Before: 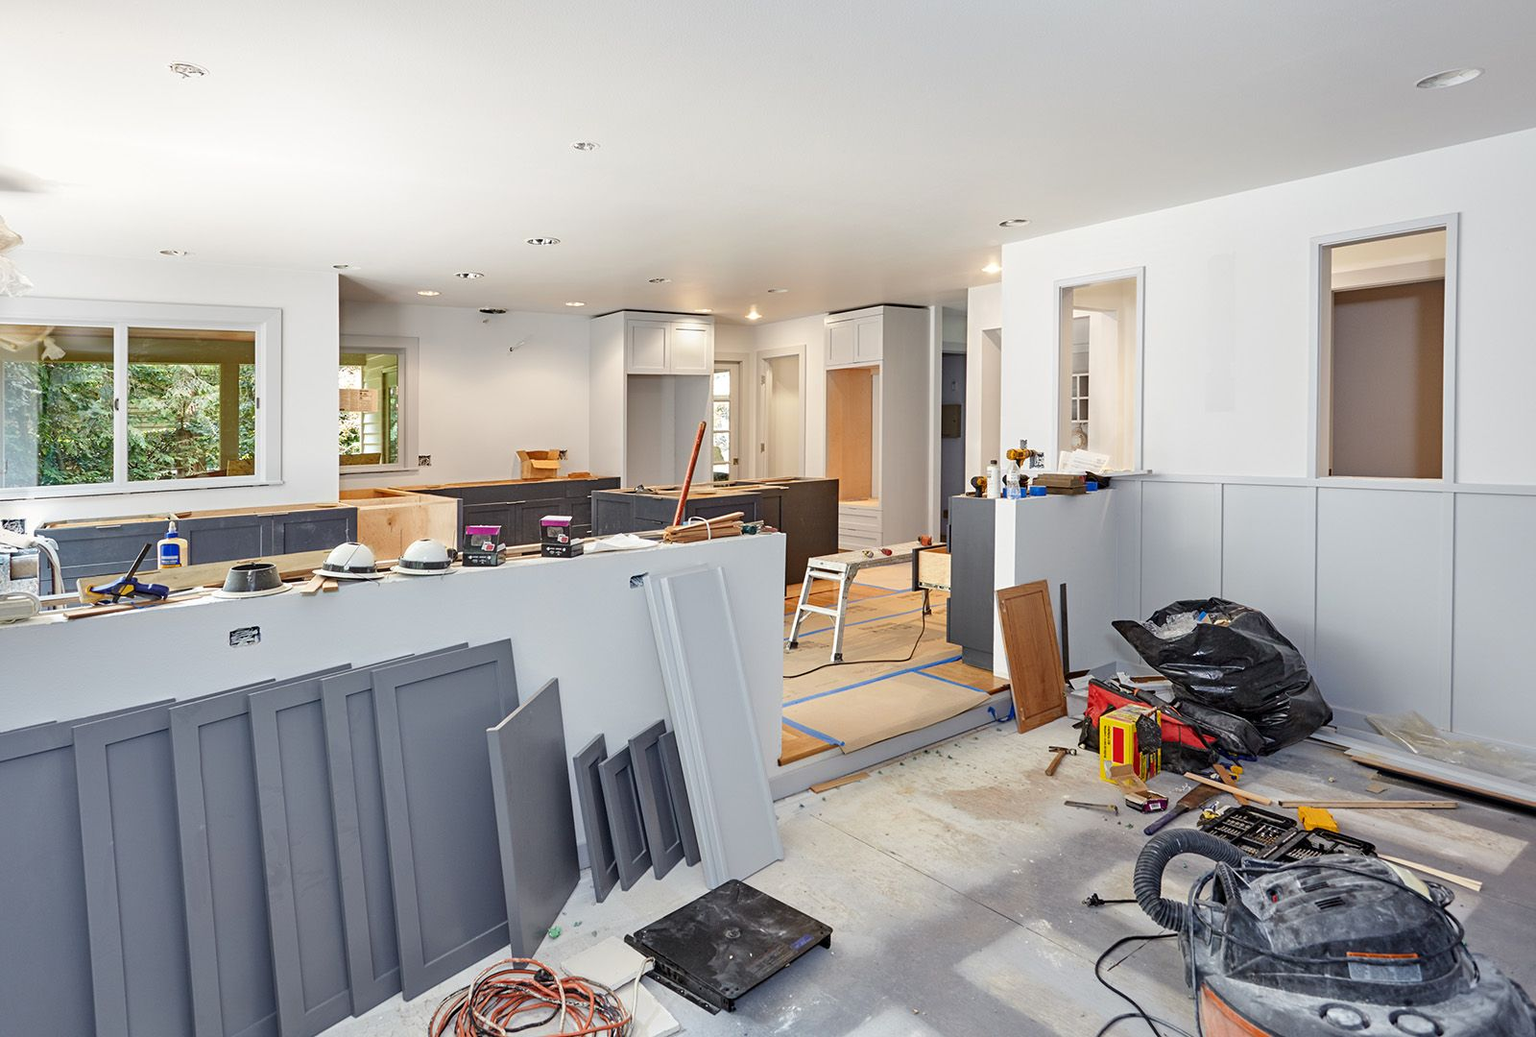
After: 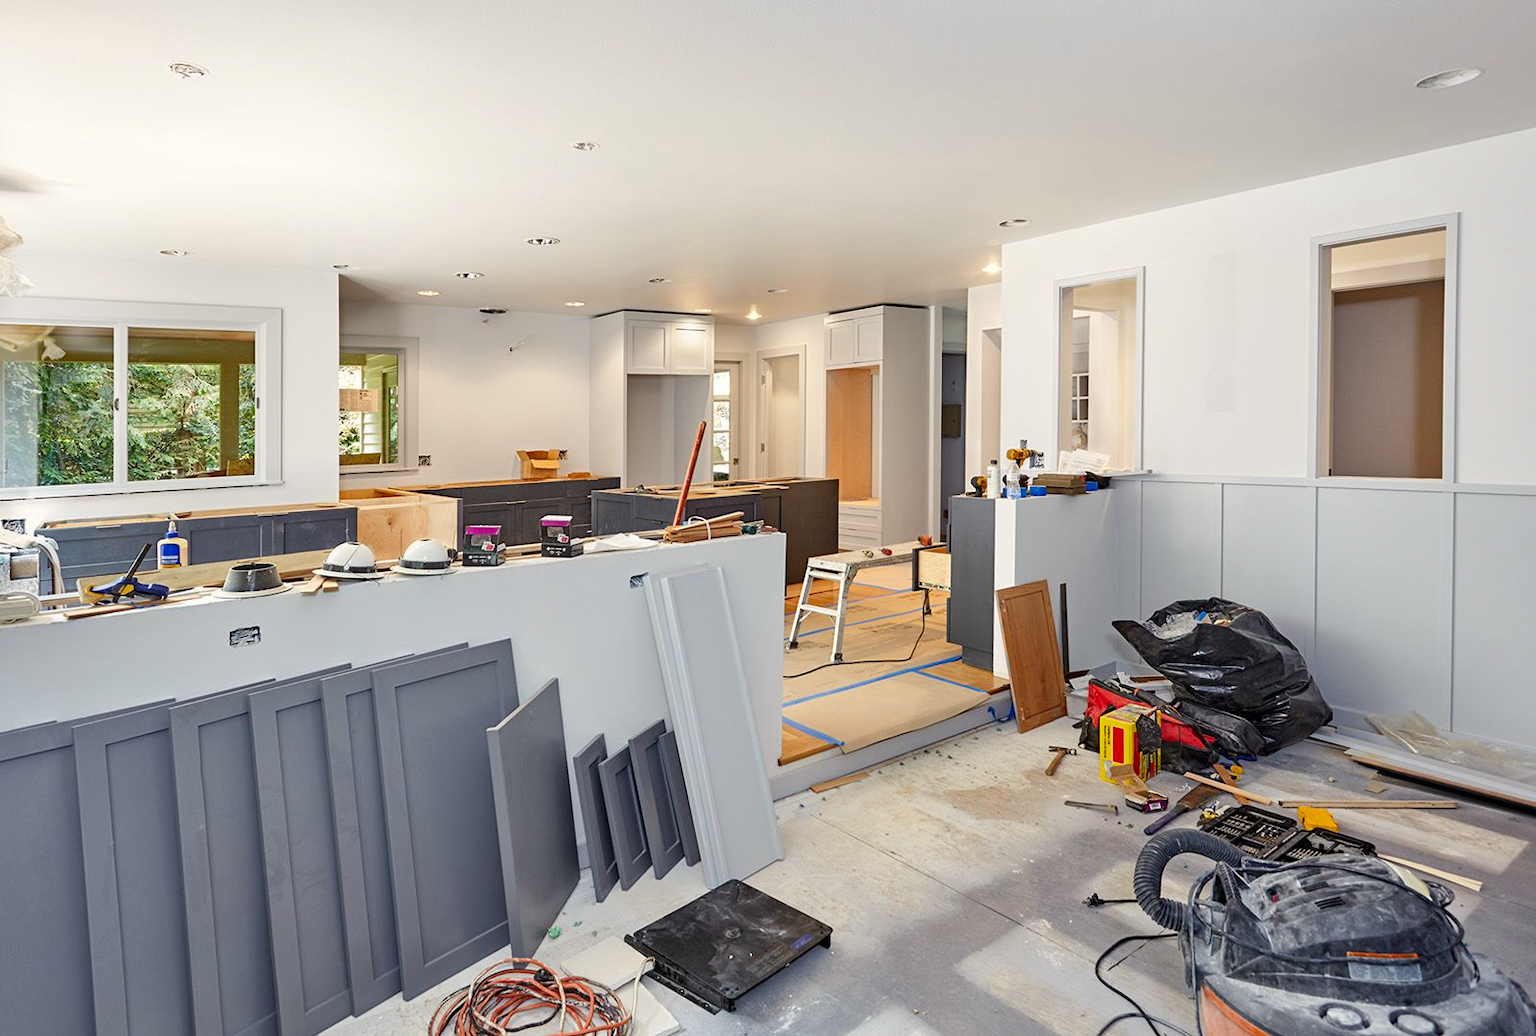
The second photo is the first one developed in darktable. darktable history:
tone curve: curves: ch0 [(0, 0) (0.003, 0.003) (0.011, 0.011) (0.025, 0.024) (0.044, 0.043) (0.069, 0.068) (0.1, 0.097) (0.136, 0.133) (0.177, 0.173) (0.224, 0.219) (0.277, 0.27) (0.335, 0.327) (0.399, 0.39) (0.468, 0.457) (0.543, 0.545) (0.623, 0.625) (0.709, 0.71) (0.801, 0.801) (0.898, 0.898) (1, 1)], color space Lab, independent channels, preserve colors none
color correction: highlights a* 0.637, highlights b* 2.79, saturation 1.1
